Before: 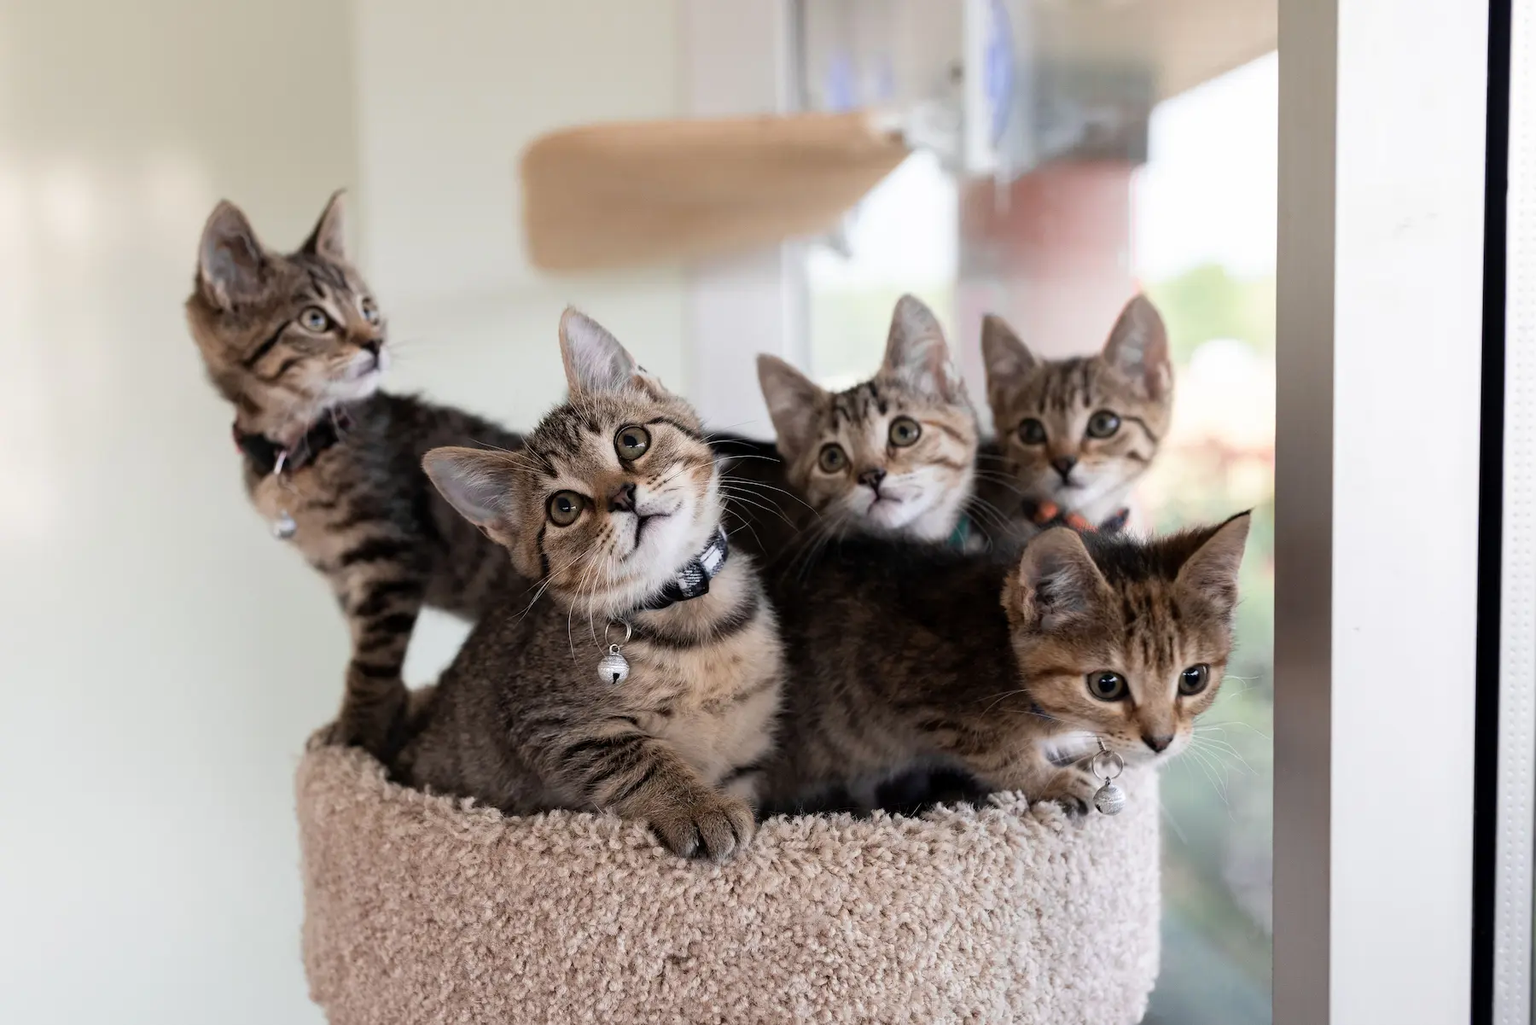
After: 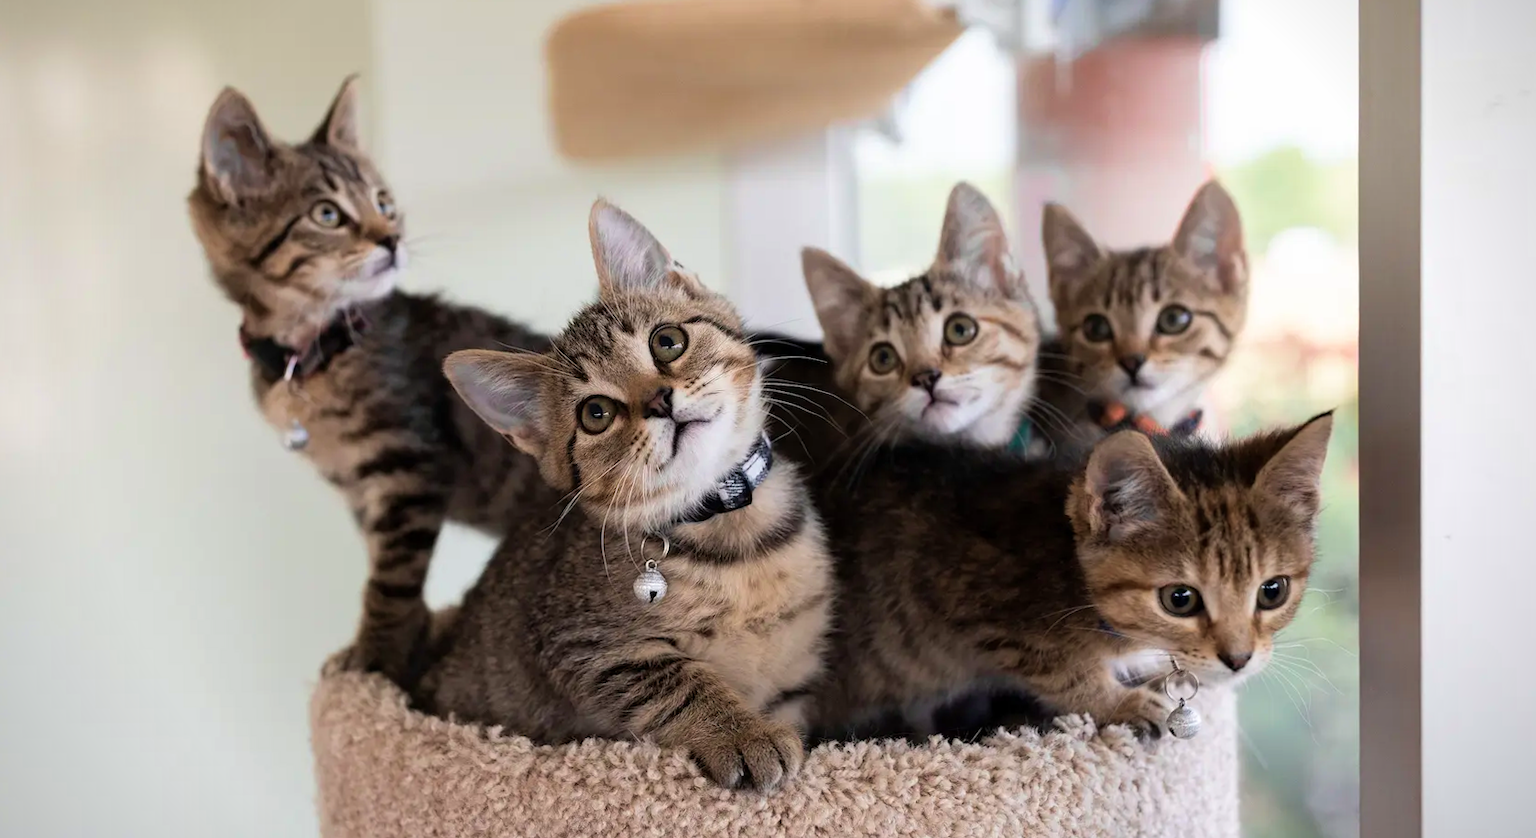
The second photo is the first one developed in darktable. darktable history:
crop and rotate: angle 0.03°, top 11.643%, right 5.651%, bottom 11.189%
velvia: on, module defaults
vignetting: fall-off start 88.53%, fall-off radius 44.2%, saturation 0.376, width/height ratio 1.161
rotate and perspective: rotation -0.45°, automatic cropping original format, crop left 0.008, crop right 0.992, crop top 0.012, crop bottom 0.988
